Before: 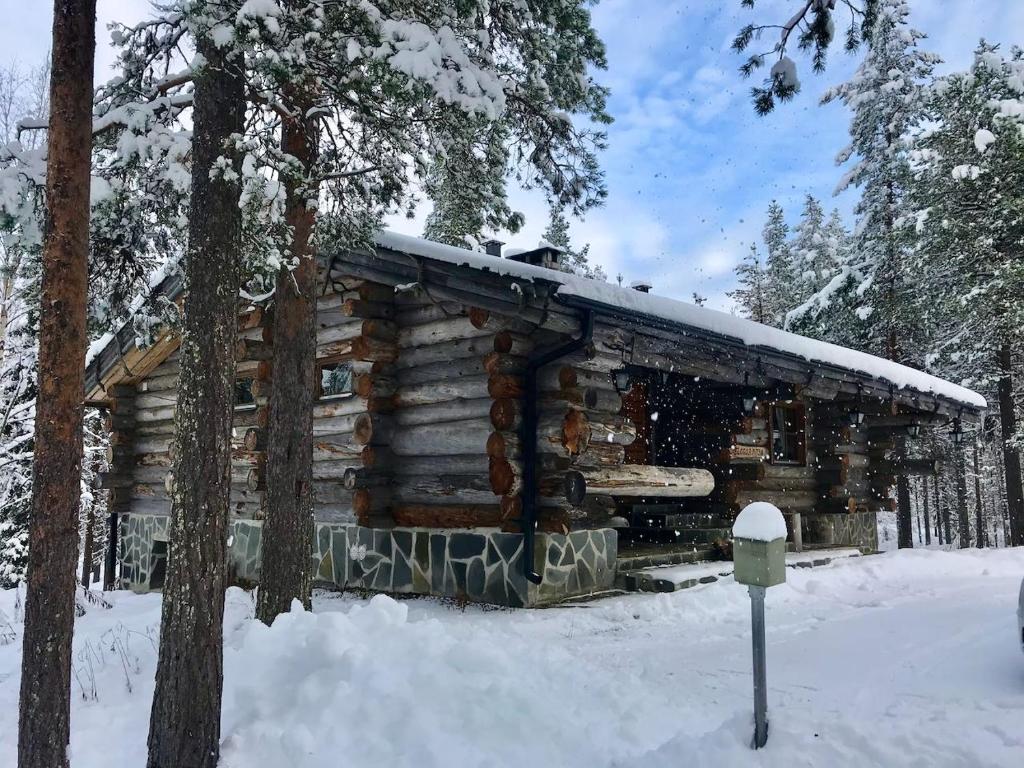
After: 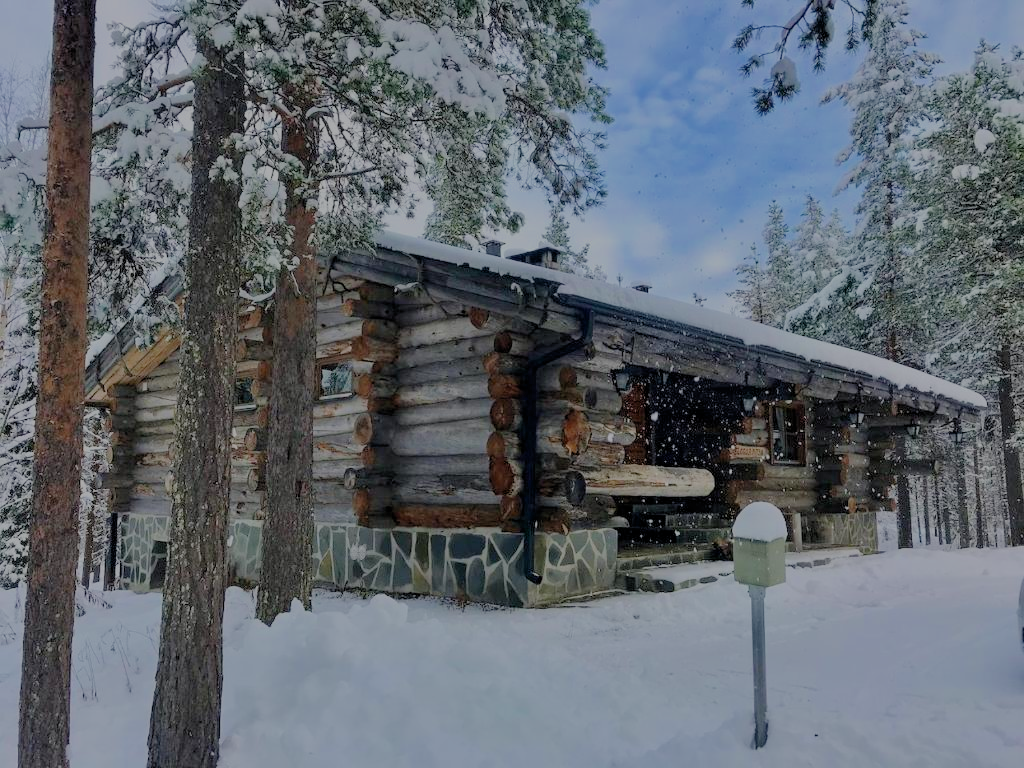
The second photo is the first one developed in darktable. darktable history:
tone equalizer: edges refinement/feathering 500, mask exposure compensation -1.57 EV, preserve details no
filmic rgb: black relative exposure -7.96 EV, white relative exposure 8.02 EV, target black luminance 0%, hardness 2.49, latitude 76.3%, contrast 0.572, shadows ↔ highlights balance 0.005%, color science v4 (2020)
